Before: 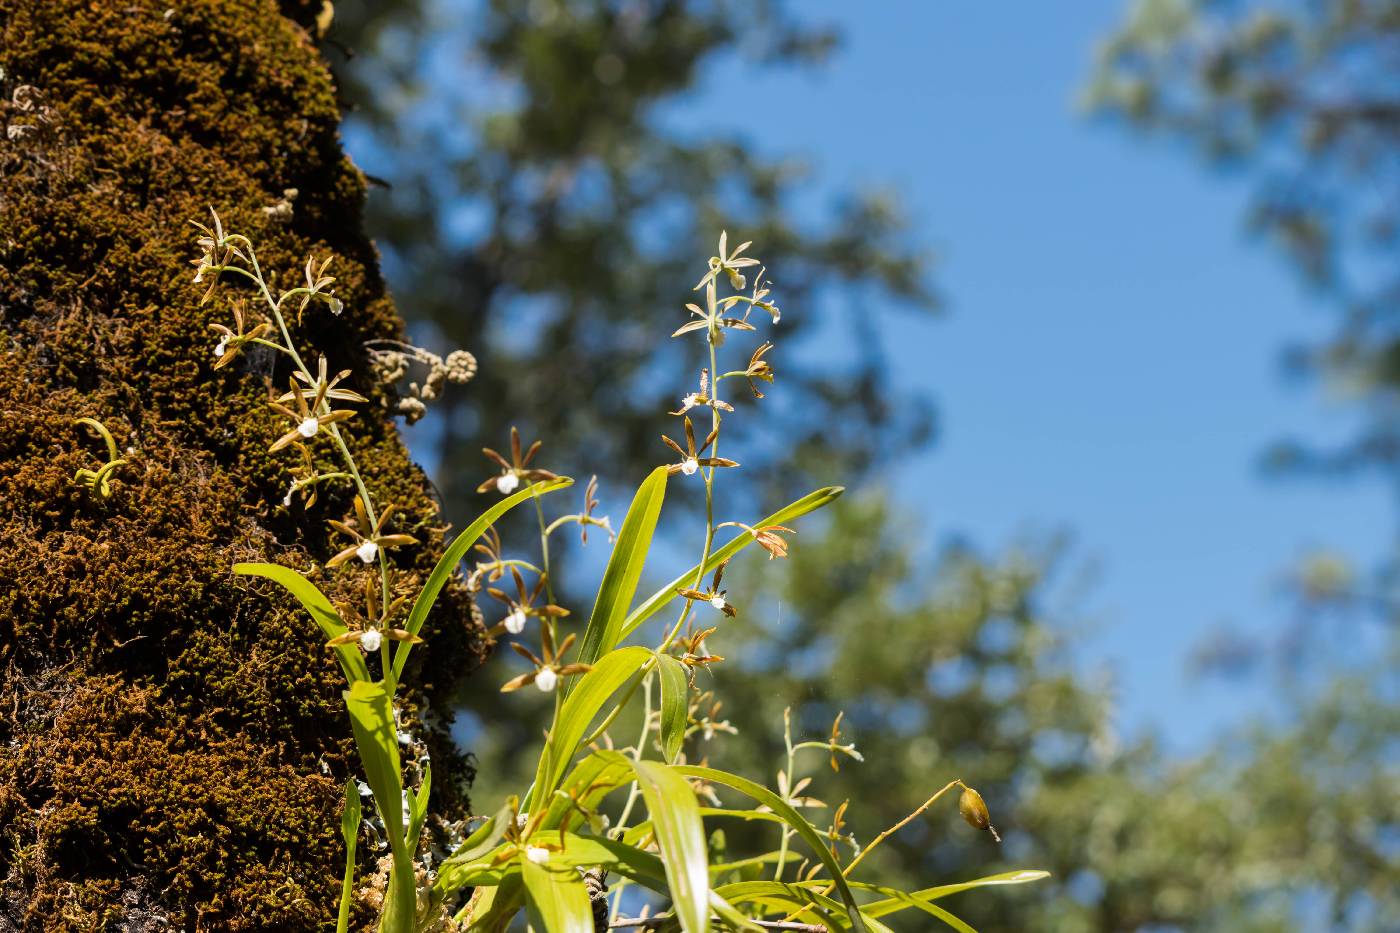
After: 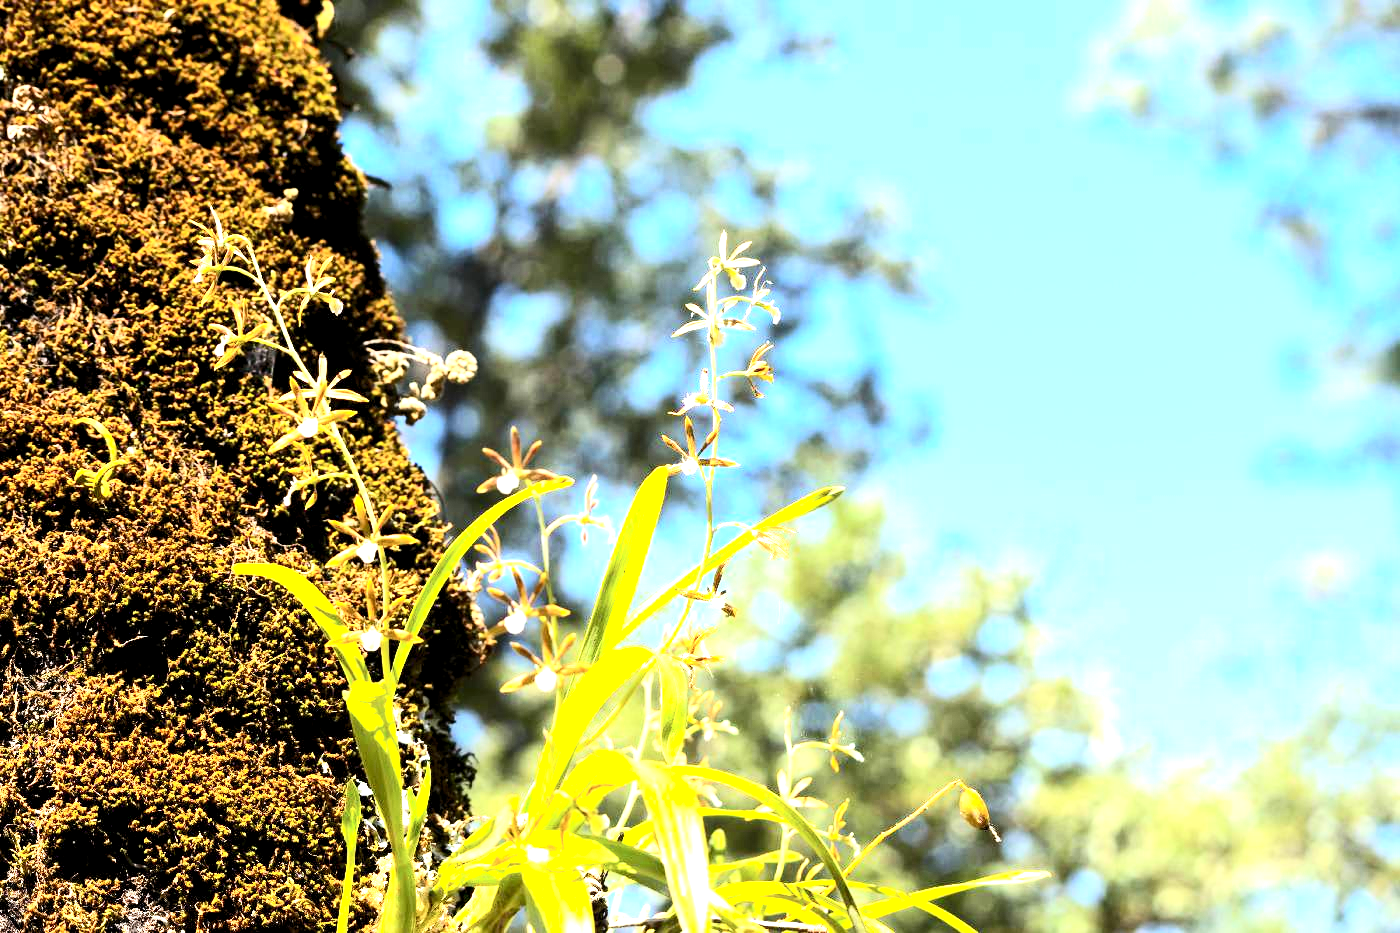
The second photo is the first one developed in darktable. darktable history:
exposure: black level correction 0, exposure 1.741 EV, compensate exposure bias true, compensate highlight preservation false
contrast brightness saturation: contrast 0.28
white balance: emerald 1
rgb levels: levels [[0.01, 0.419, 0.839], [0, 0.5, 1], [0, 0.5, 1]]
